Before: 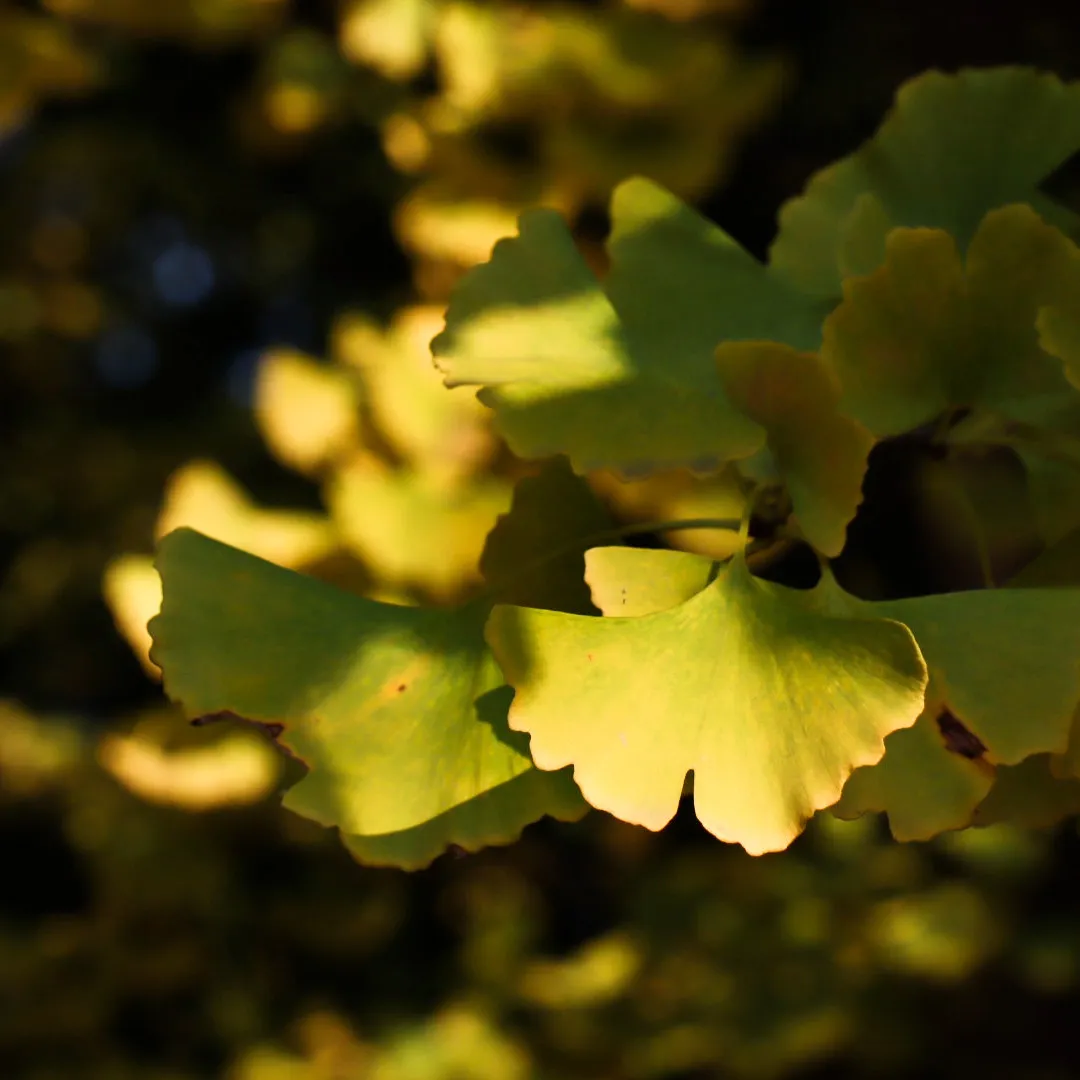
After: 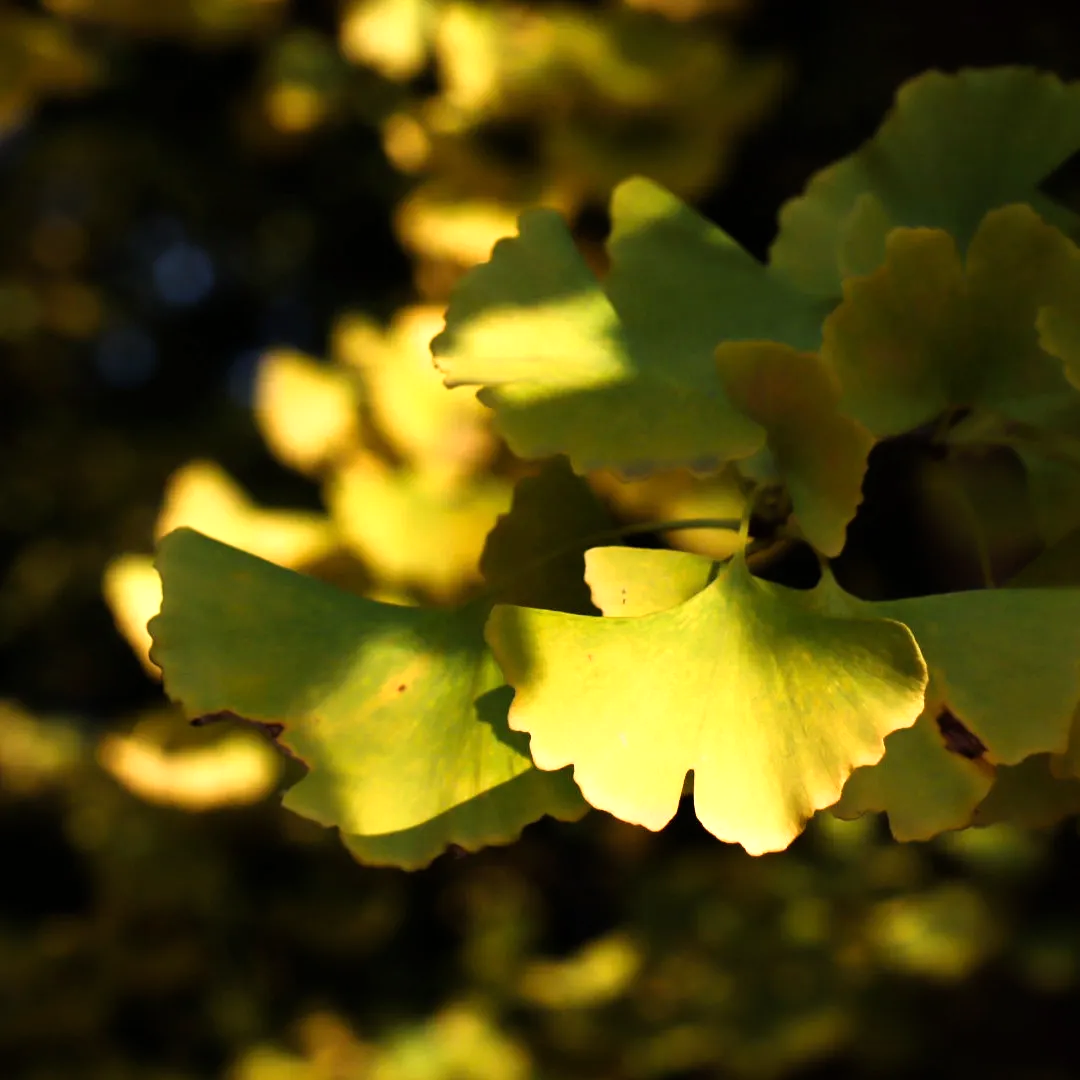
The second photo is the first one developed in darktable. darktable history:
tone equalizer: -8 EV -0.415 EV, -7 EV -0.384 EV, -6 EV -0.305 EV, -5 EV -0.208 EV, -3 EV 0.213 EV, -2 EV 0.313 EV, -1 EV 0.384 EV, +0 EV 0.434 EV
